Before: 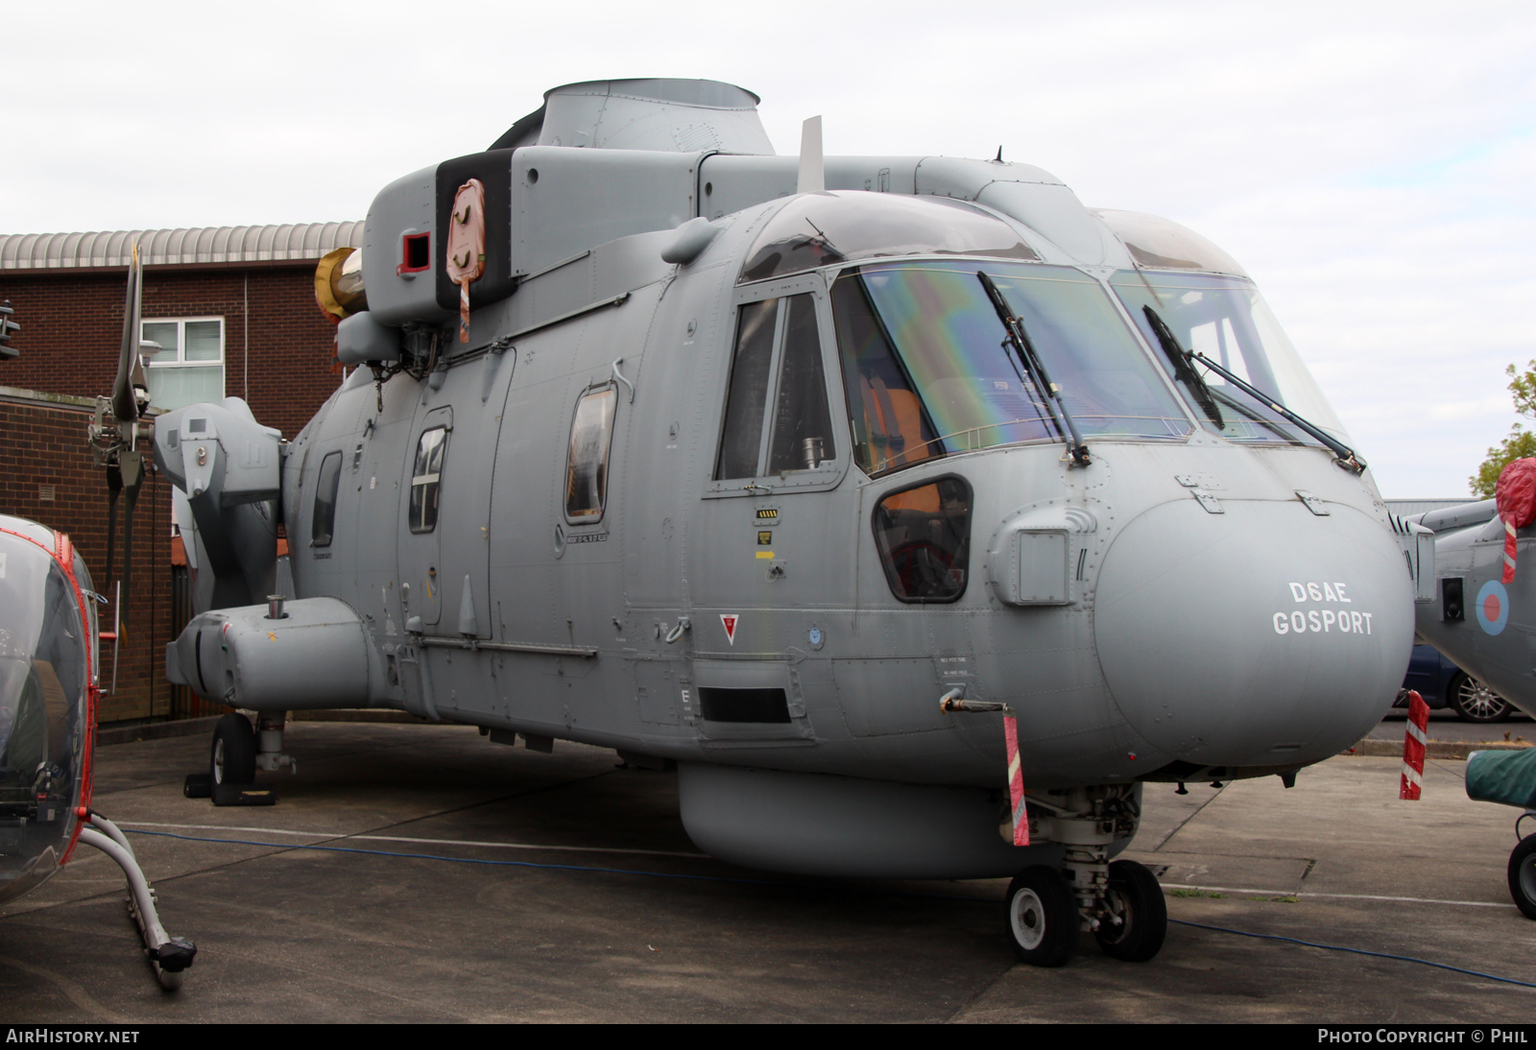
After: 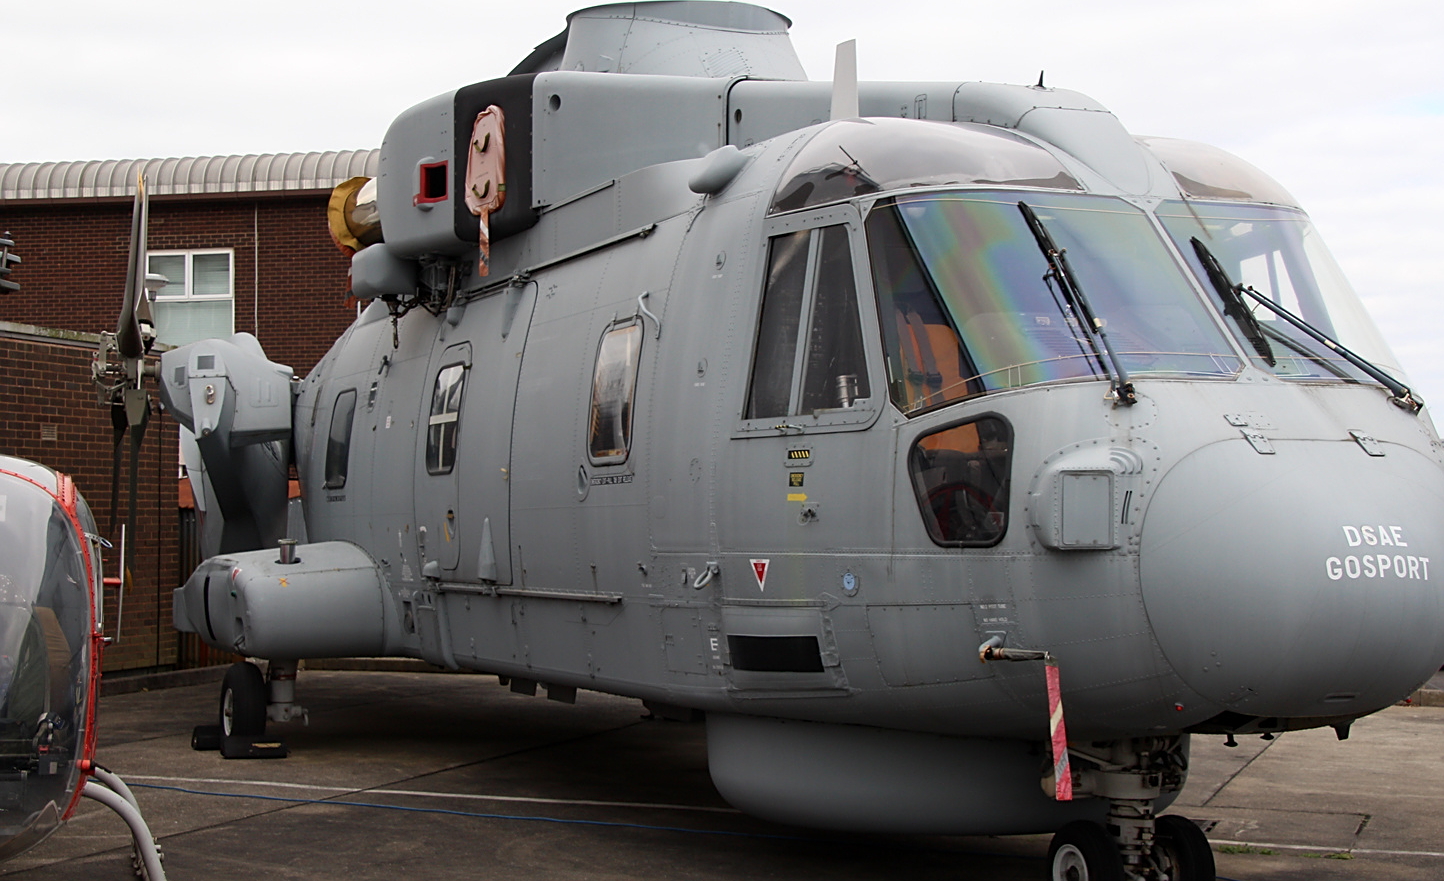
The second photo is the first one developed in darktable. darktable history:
crop: top 7.49%, right 9.717%, bottom 11.943%
sharpen: on, module defaults
